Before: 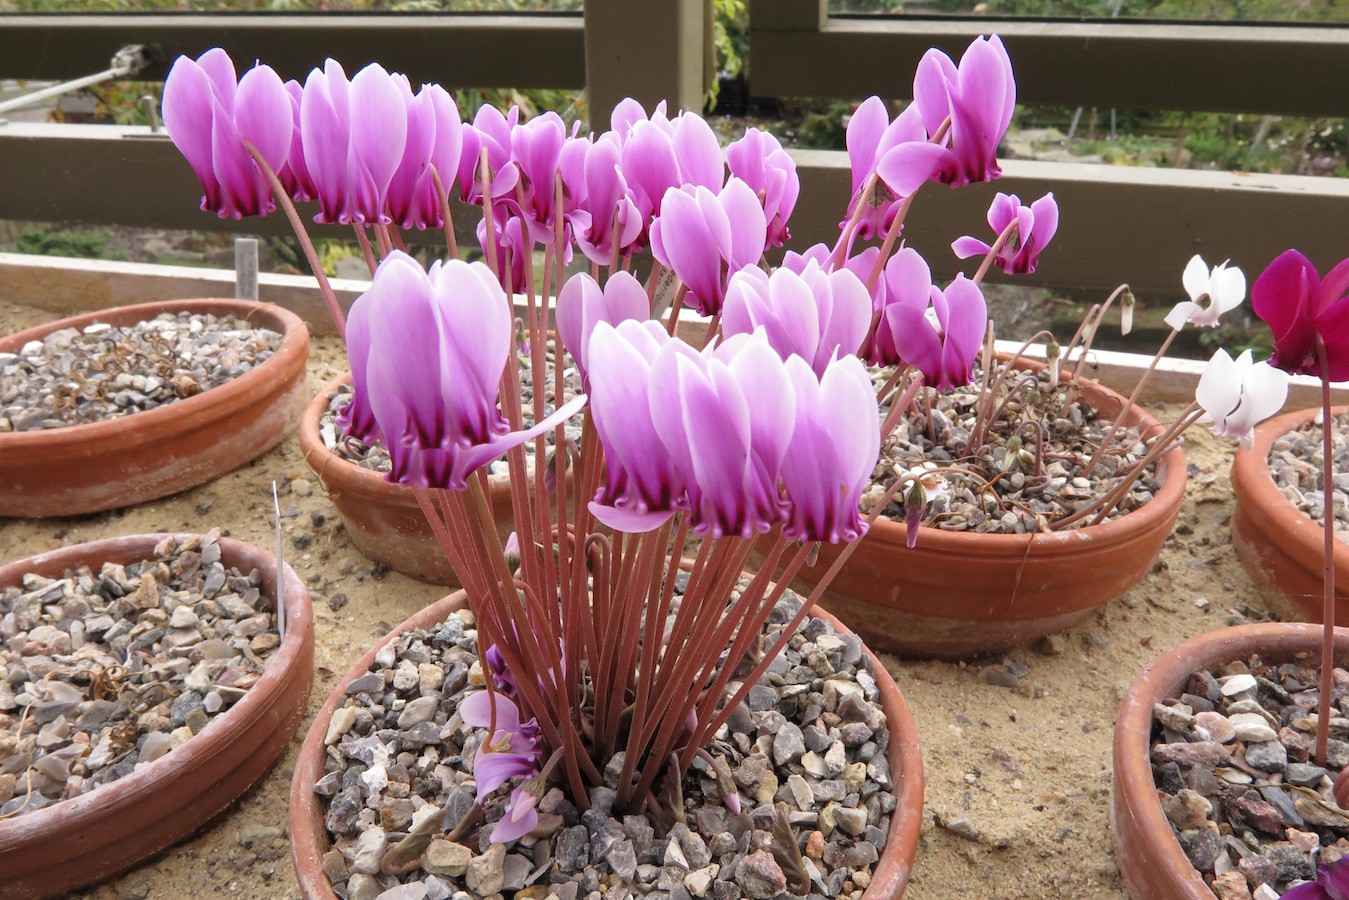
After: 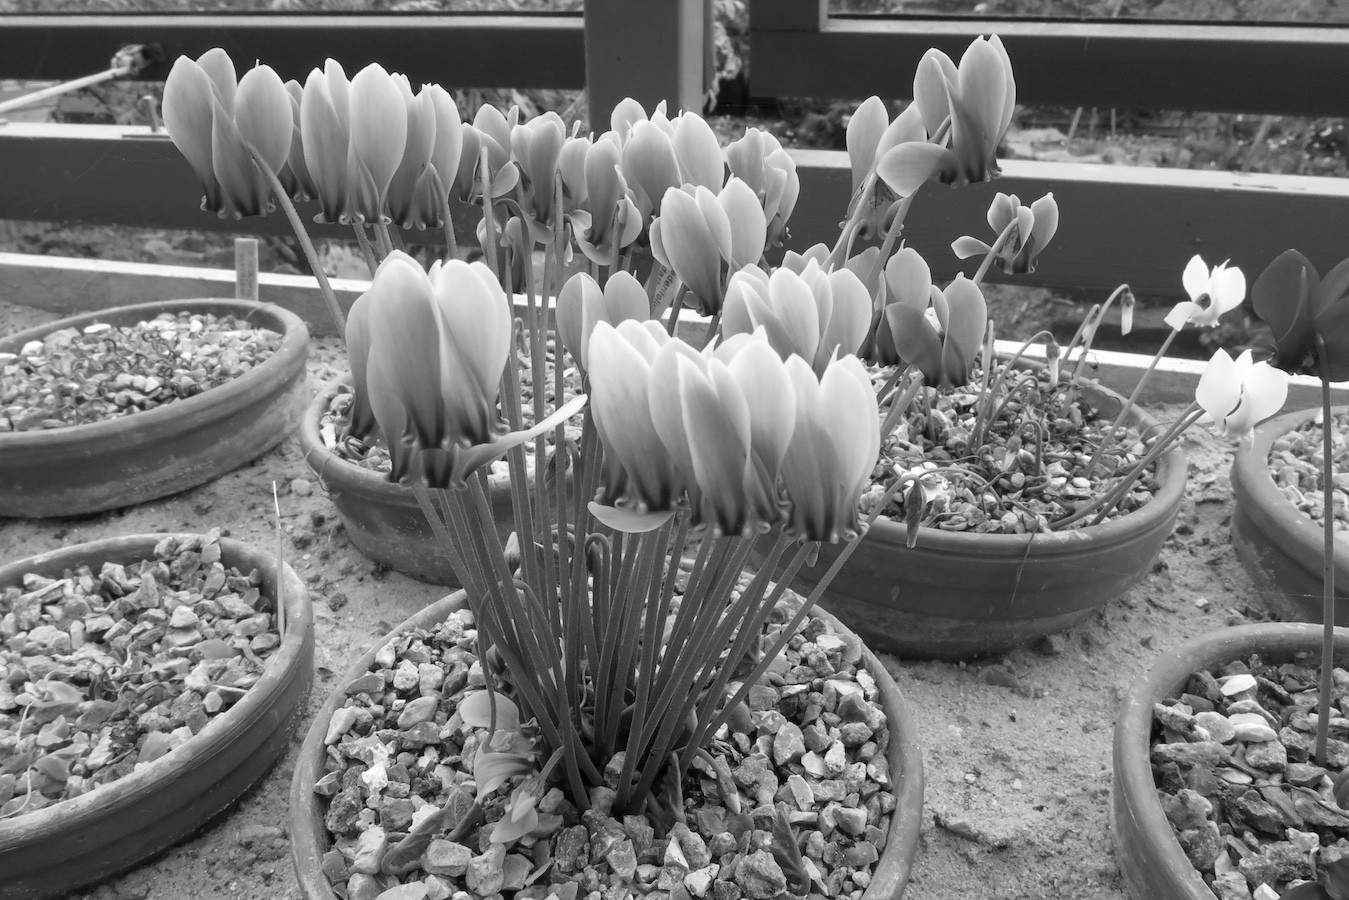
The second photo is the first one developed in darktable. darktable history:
monochrome: on, module defaults
color balance rgb: linear chroma grading › global chroma 15%, perceptual saturation grading › global saturation 30%
color calibration: illuminant as shot in camera, x 0.358, y 0.373, temperature 4628.91 K
